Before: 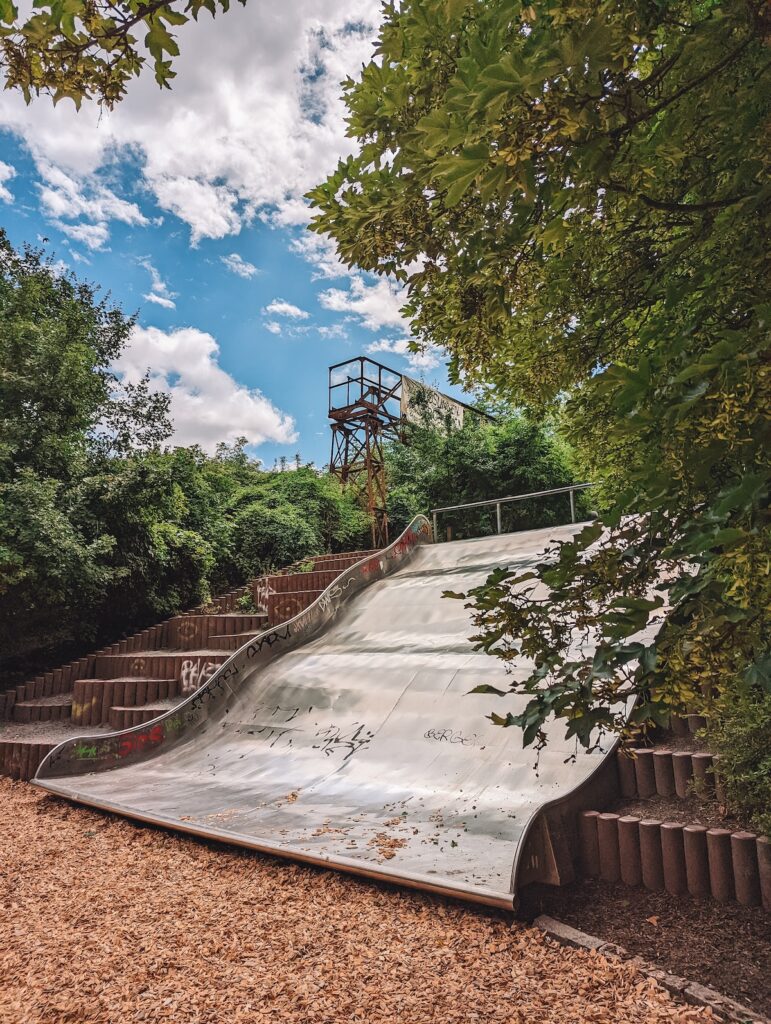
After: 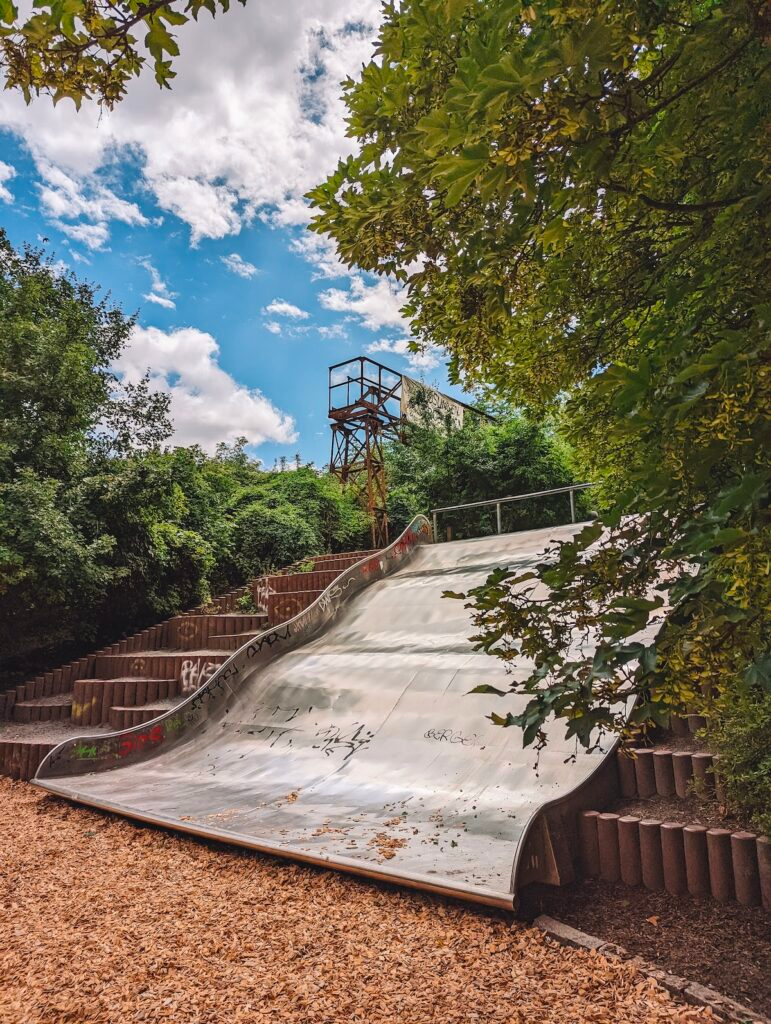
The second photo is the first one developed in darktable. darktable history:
color balance rgb: shadows lift › luminance 0.821%, shadows lift › chroma 0.324%, shadows lift › hue 20.08°, perceptual saturation grading › global saturation 19.818%
